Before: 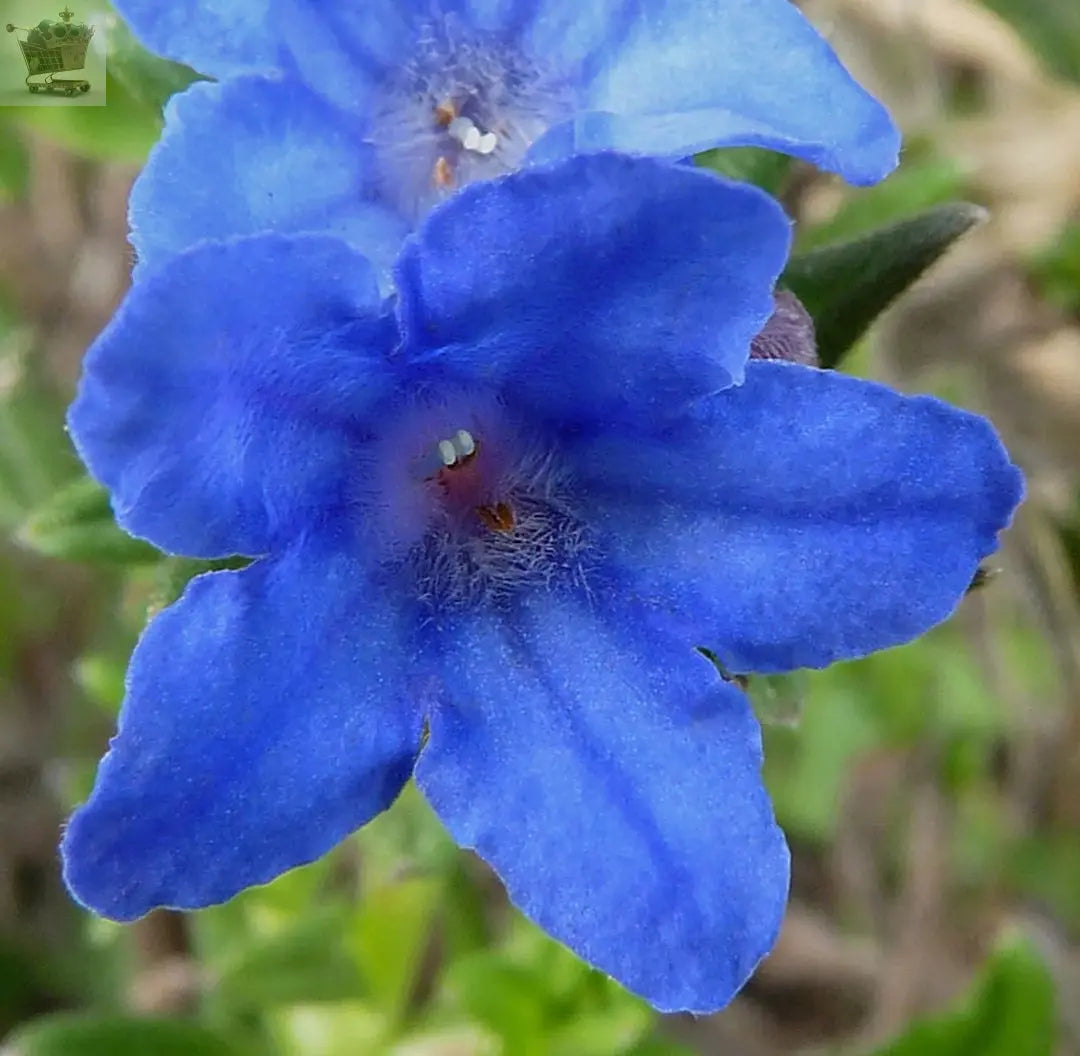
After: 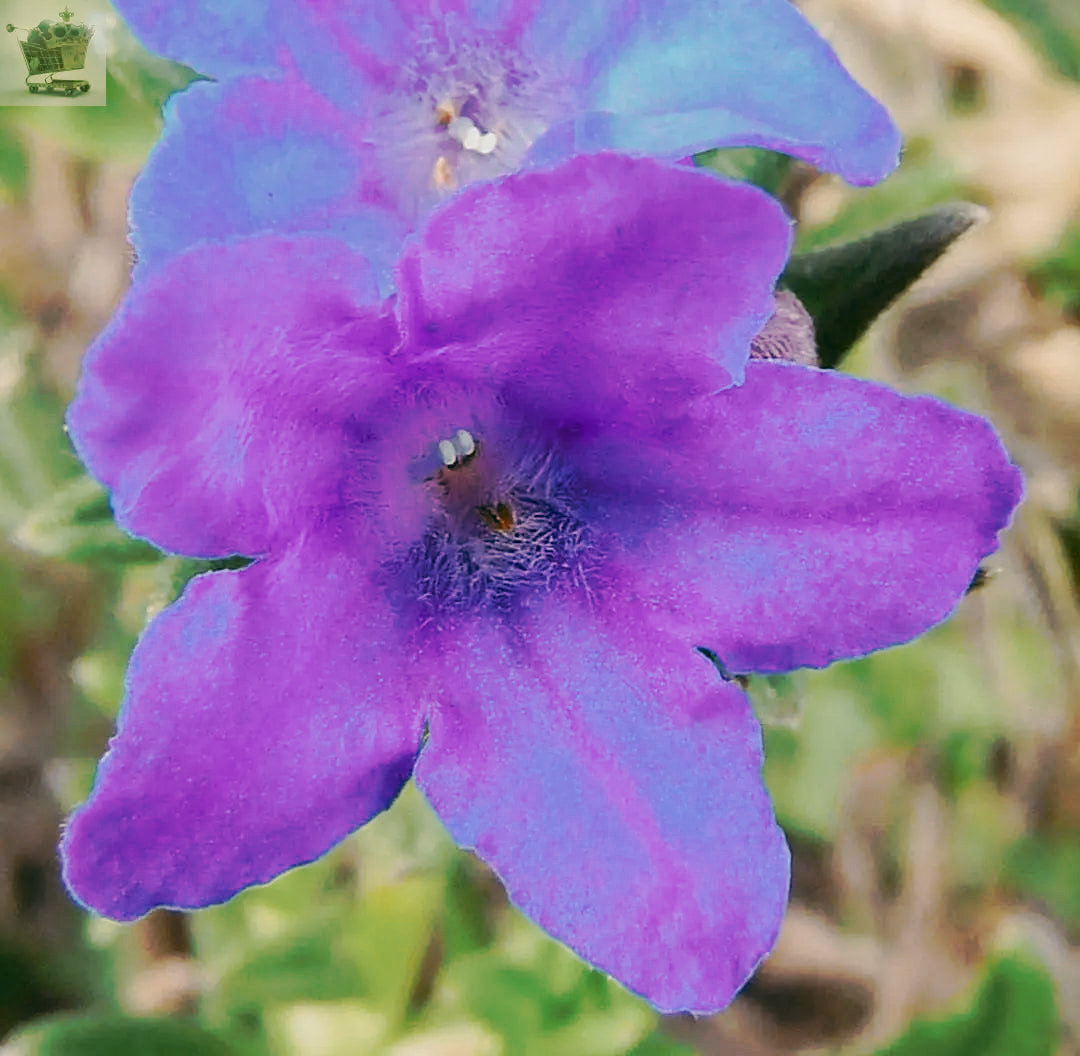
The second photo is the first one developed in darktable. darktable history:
tone curve: curves: ch0 [(0, 0) (0.003, 0.003) (0.011, 0.011) (0.025, 0.024) (0.044, 0.043) (0.069, 0.067) (0.1, 0.096) (0.136, 0.131) (0.177, 0.171) (0.224, 0.216) (0.277, 0.267) (0.335, 0.323) (0.399, 0.385) (0.468, 0.452) (0.543, 0.562) (0.623, 0.639) (0.709, 0.721) (0.801, 0.809) (0.898, 0.902) (1, 1)], preserve colors none
color look up table: target L [92.51, 88.86, 84.51, 86.82, 64.6, 68.72, 58.14, 68.06, 48.84, 45.17, 13.6, 6.159, 200, 100, 94.03, 82.48, 84.22, 80.24, 75.91, 67.38, 64.42, 62.35, 46.29, 39.95, 33.91, 27.09, 6.286, 82.55, 70.42, 91.79, 85.79, 83.87, 70.52, 74.73, 67.65, 44.81, 63.12, 53.01, 28.67, 32.42, 20.04, 30.23, 6.868, 72.61, 71, 71.01, 45.36, 45.48, 35.98], target a [-9.29, -23.23, -22.82, -2.752, -42.78, -14.2, -31.72, -1.595, -28.75, -20.36, -17.97, -9.876, 0, 0, 1.584, 16.63, 20.15, 17.83, 32.33, 52.11, 7.579, 26.66, 71.4, 21.84, 57.74, 46.01, 3.363, 5.279, 7.921, 11.26, 20.32, 28.17, 24.32, 27.63, 54.82, 41.87, 50.4, 28.46, 3.343, 55.09, 25.96, 59.42, 15.44, -39.61, -25.01, -33.65, 10.46, -25.7, 0.777], target b [27.37, 5.792, 16.25, 67.01, 27.2, 9.919, 31.68, 68.62, 8.16, 17.16, 7.89, 4.427, 0, 0, 19.1, 32.96, 12.28, 77.93, 30.34, 25.3, 14.89, 54.17, 61.55, 41.85, 18.26, 38.59, 5.35, 2.483, -31.17, 1.543, -3.509, -8.893, 3.09, -2.13, -0.314, -55.27, -19.4, -12.51, -3.449, -11.3, -58.38, -60.14, -34.57, -5.149, -24.24, -26.54, -65.67, -13.87, -46.54], num patches 49
